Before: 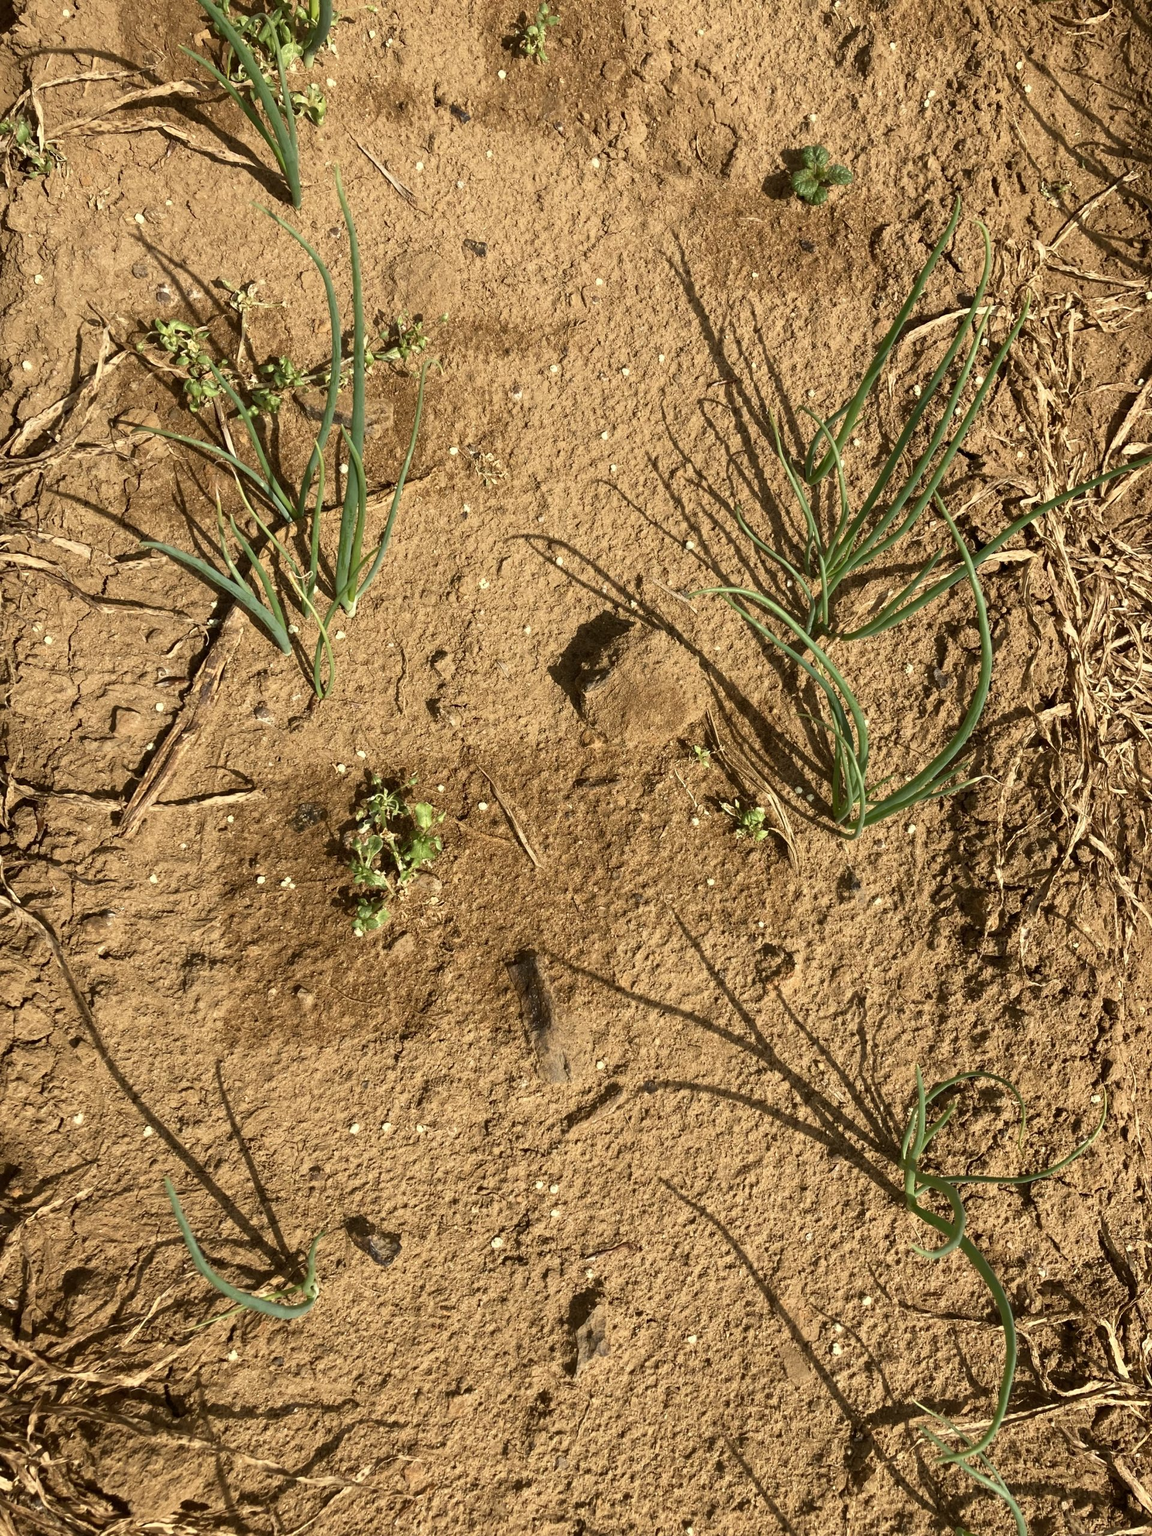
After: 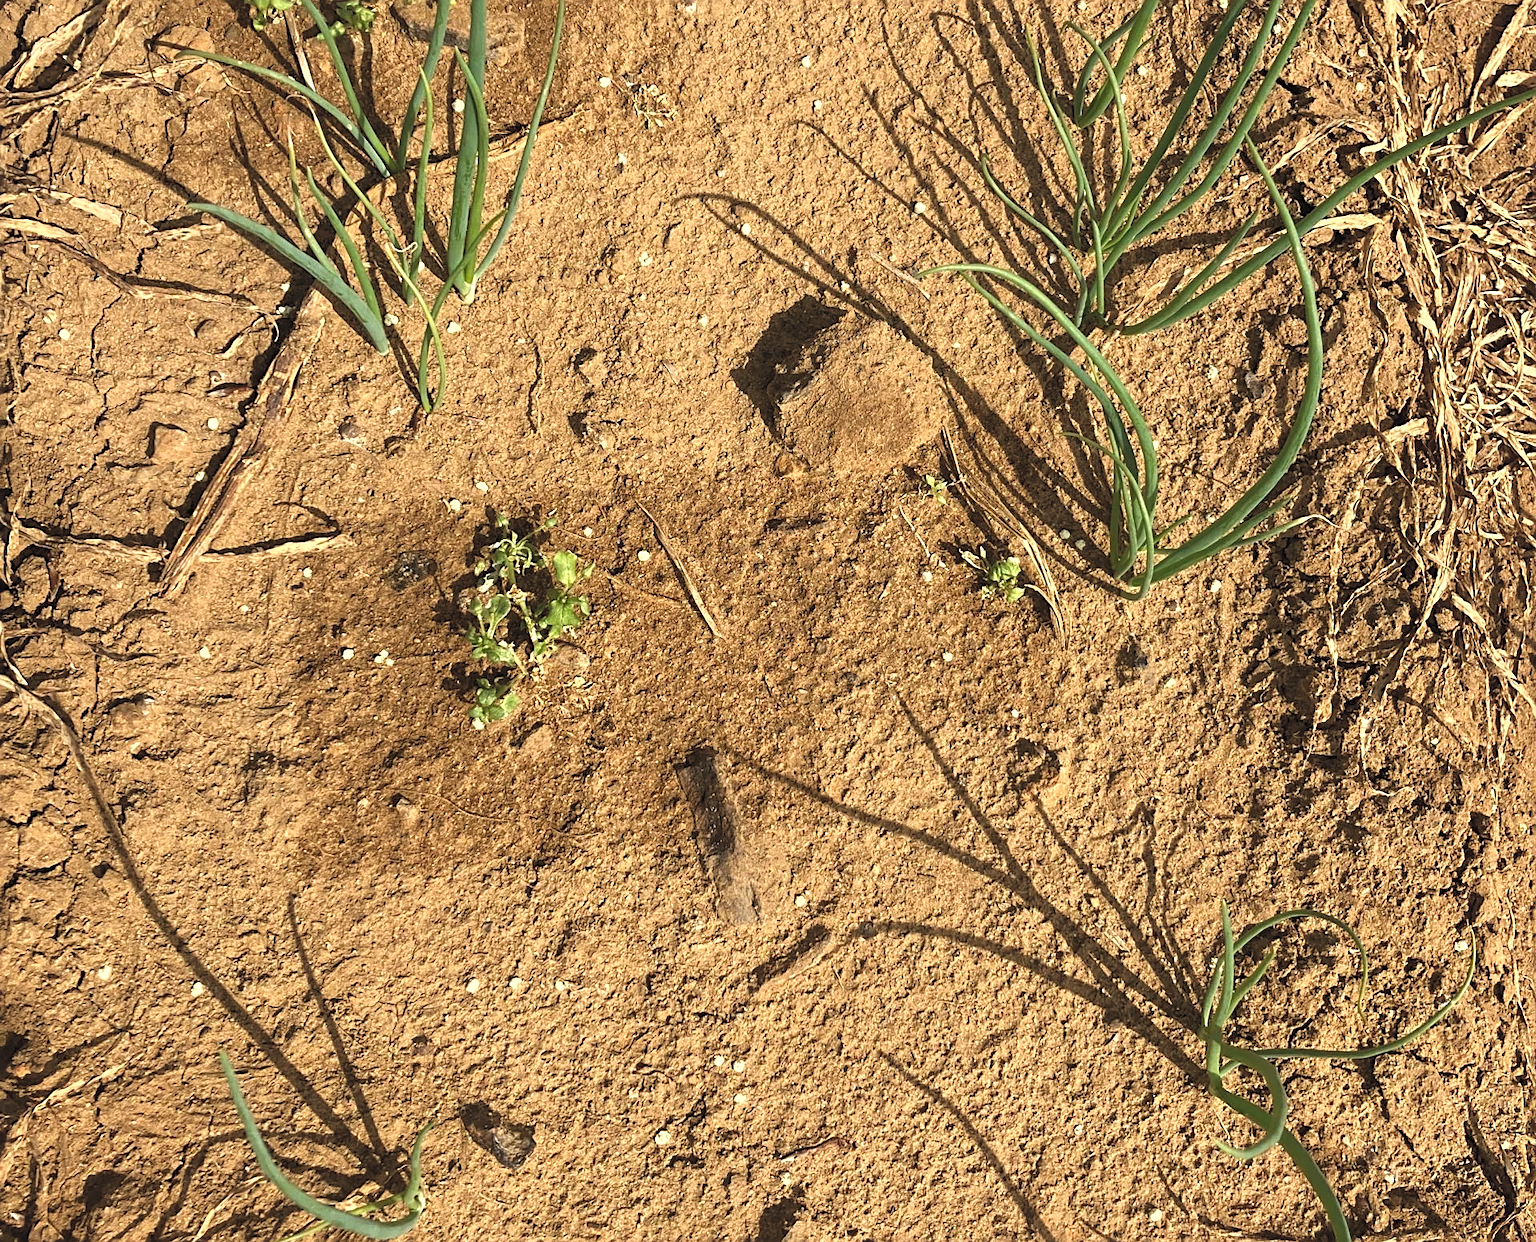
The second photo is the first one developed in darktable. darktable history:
sharpen: on, module defaults
rgb levels: levels [[0.013, 0.434, 0.89], [0, 0.5, 1], [0, 0.5, 1]]
local contrast: highlights 100%, shadows 100%, detail 120%, midtone range 0.2
crop and rotate: top 25.357%, bottom 13.942%
exposure: black level correction -0.015, compensate highlight preservation false
